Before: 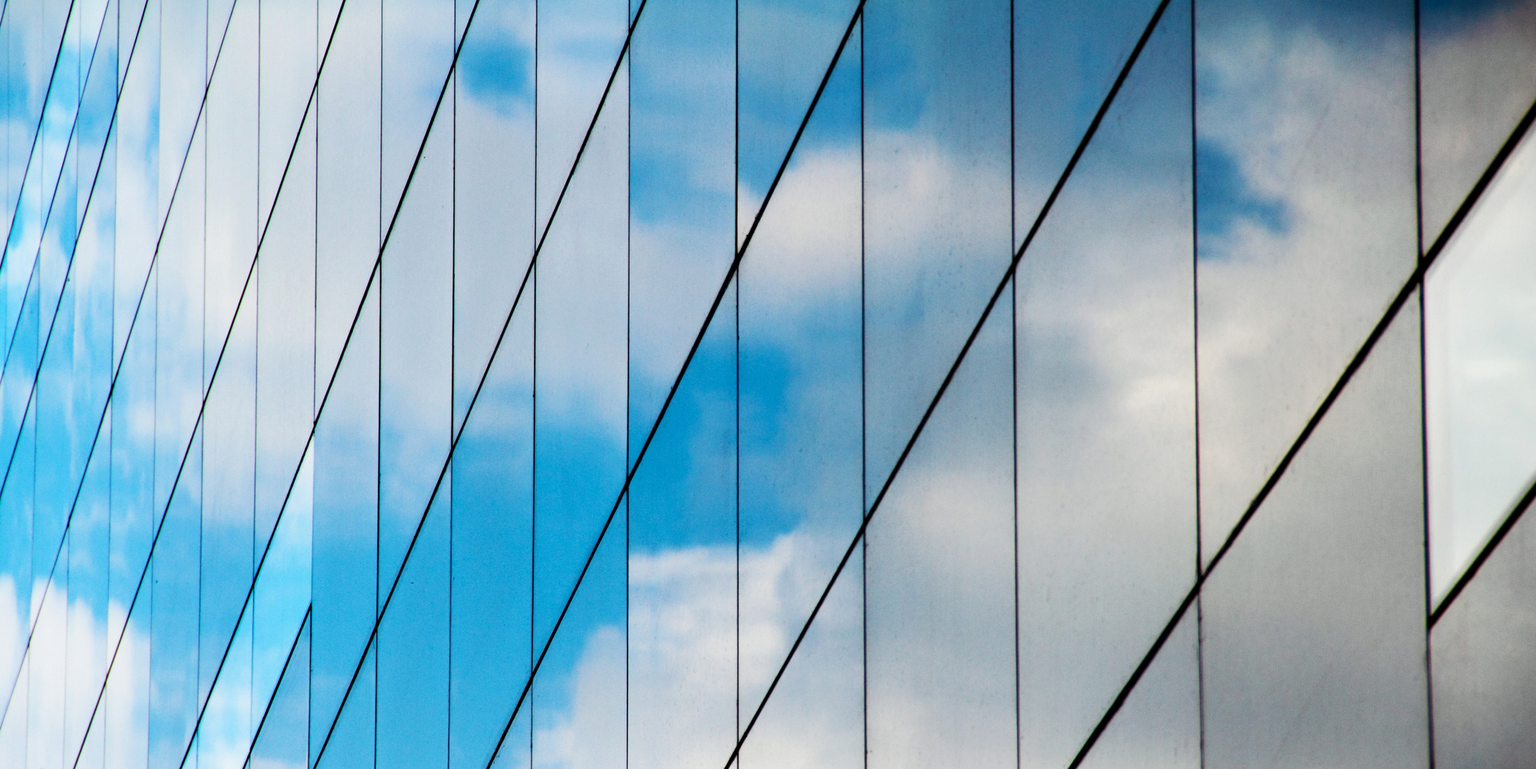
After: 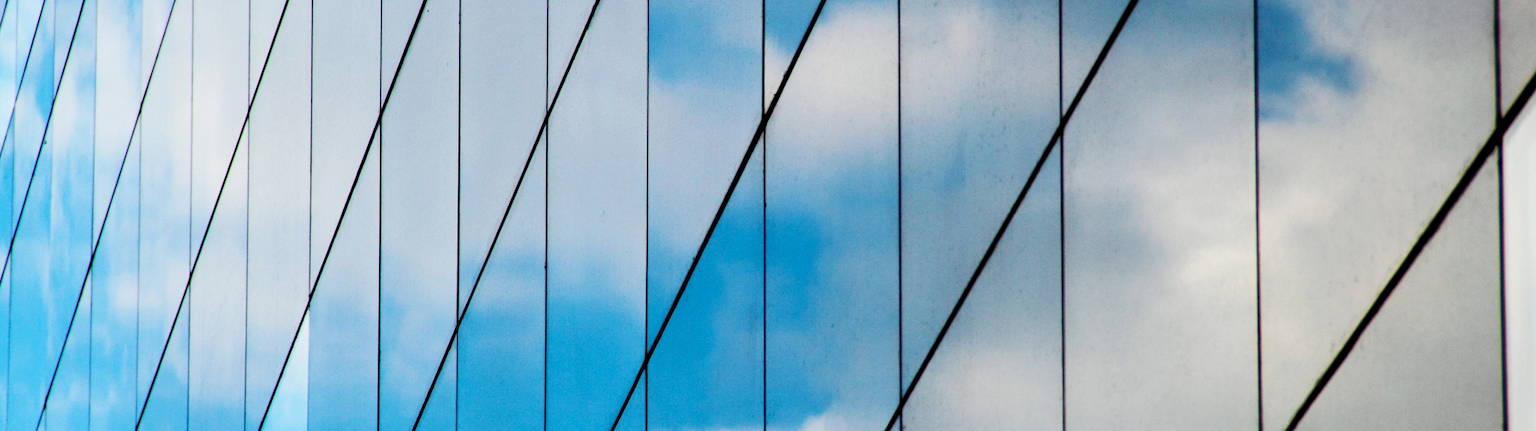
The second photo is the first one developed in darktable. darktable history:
crop: left 1.744%, top 19.225%, right 5.069%, bottom 28.357%
